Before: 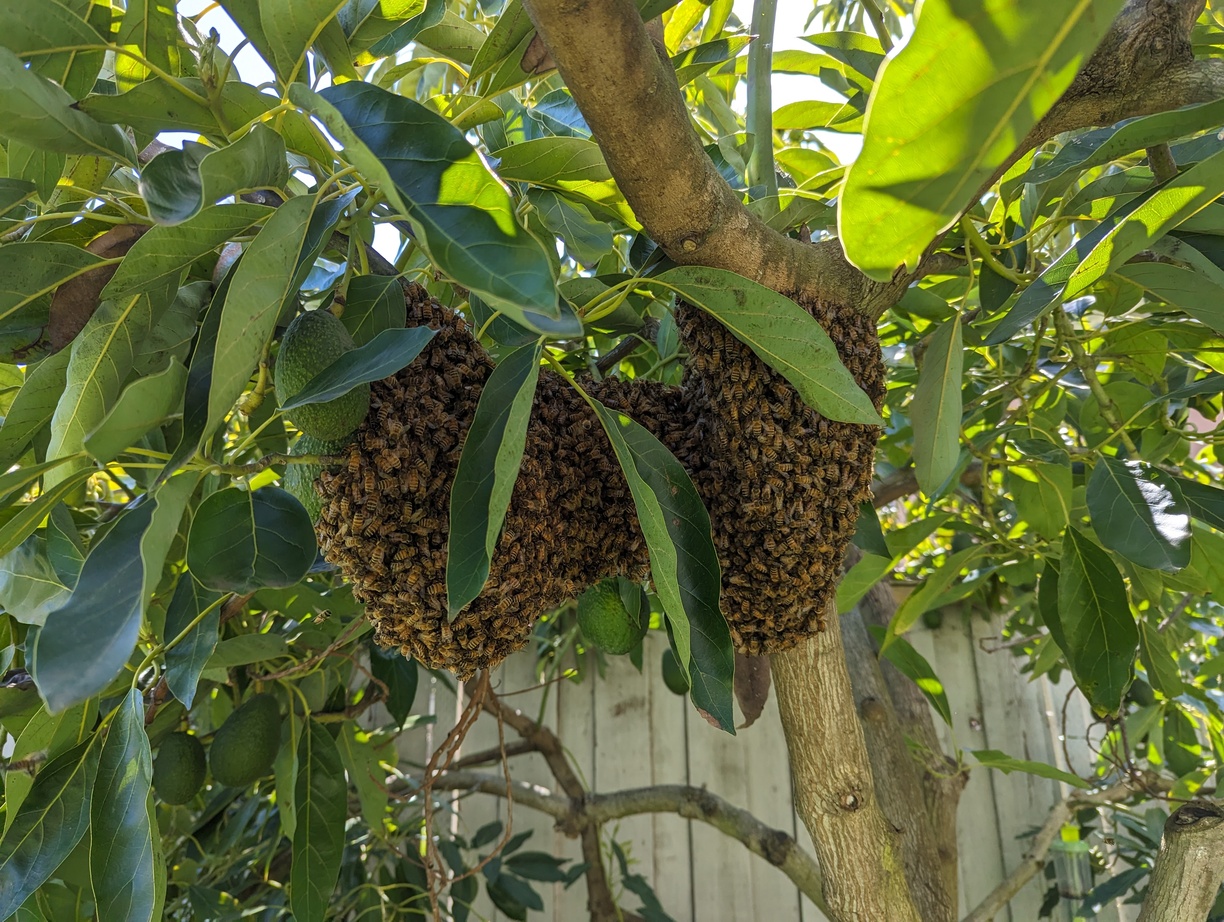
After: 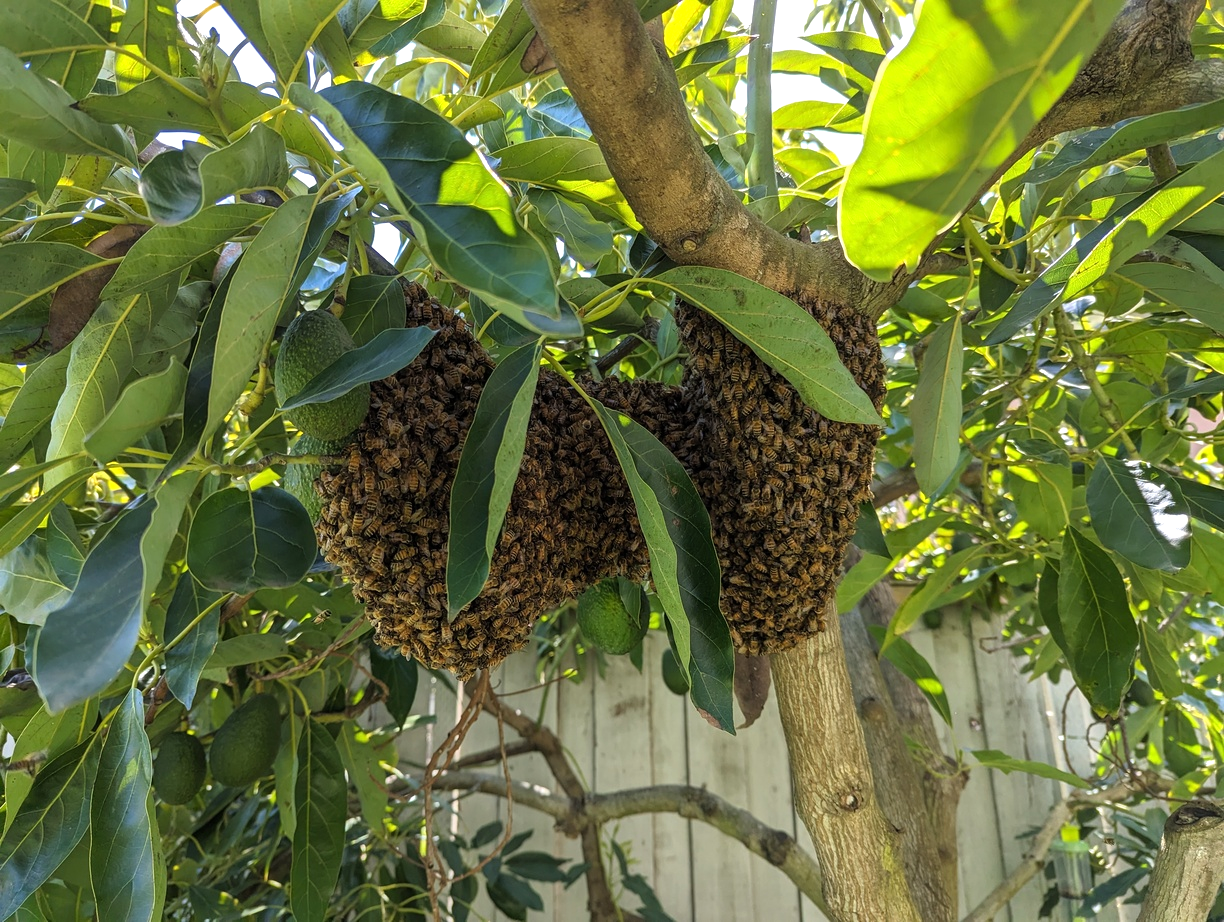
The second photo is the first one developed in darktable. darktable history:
tone equalizer: -8 EV -0.434 EV, -7 EV -0.381 EV, -6 EV -0.349 EV, -5 EV -0.239 EV, -3 EV 0.198 EV, -2 EV 0.347 EV, -1 EV 0.365 EV, +0 EV 0.444 EV
